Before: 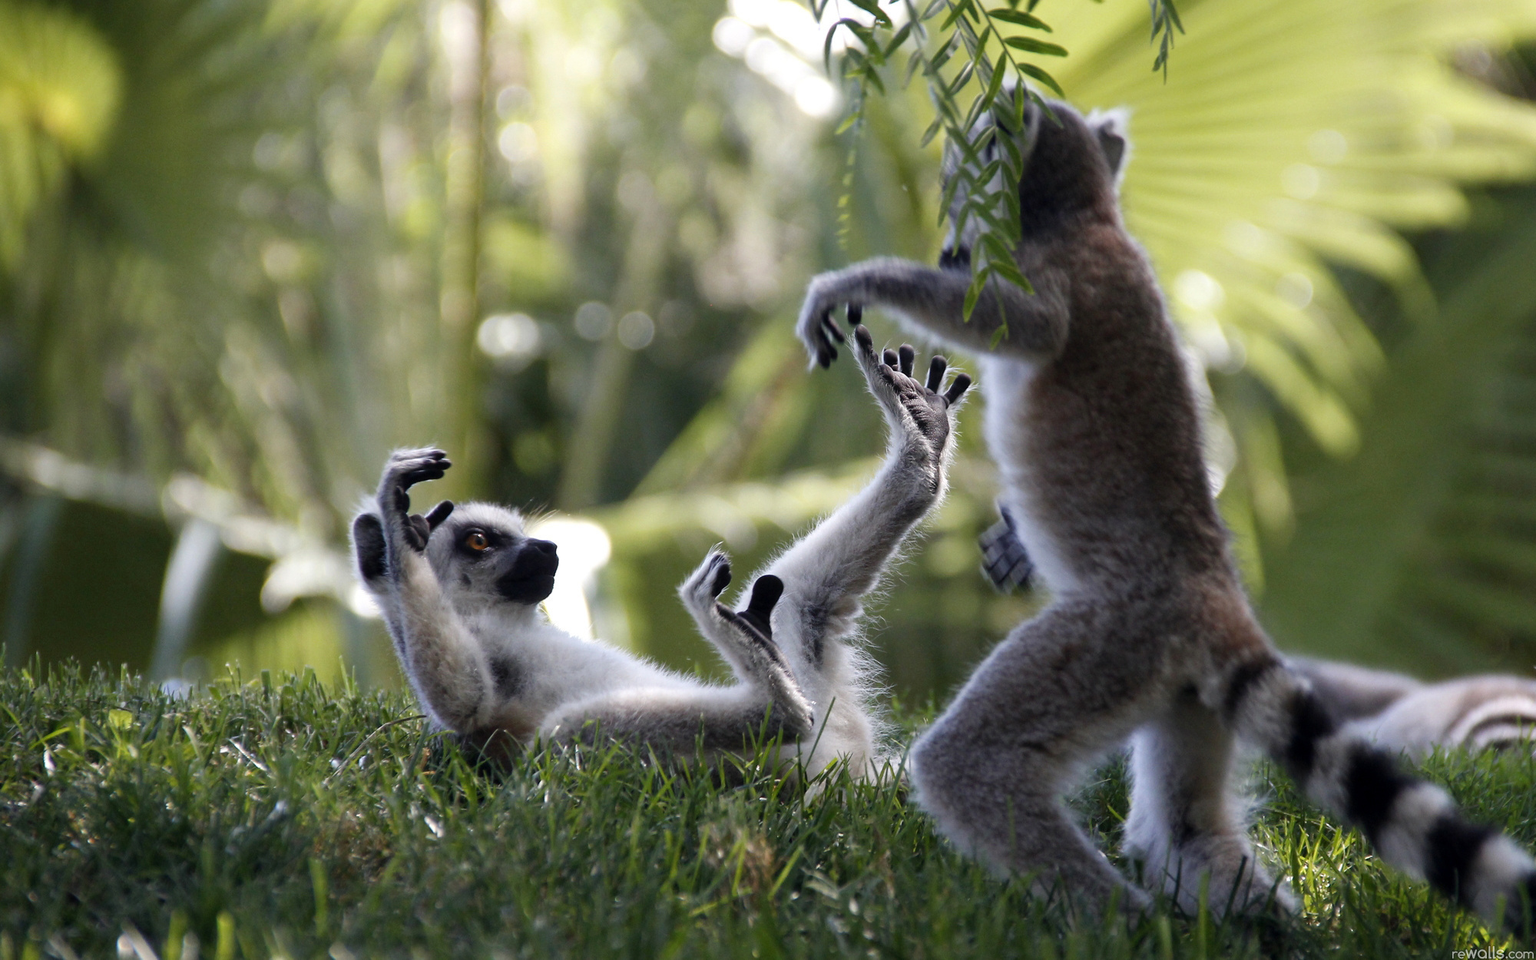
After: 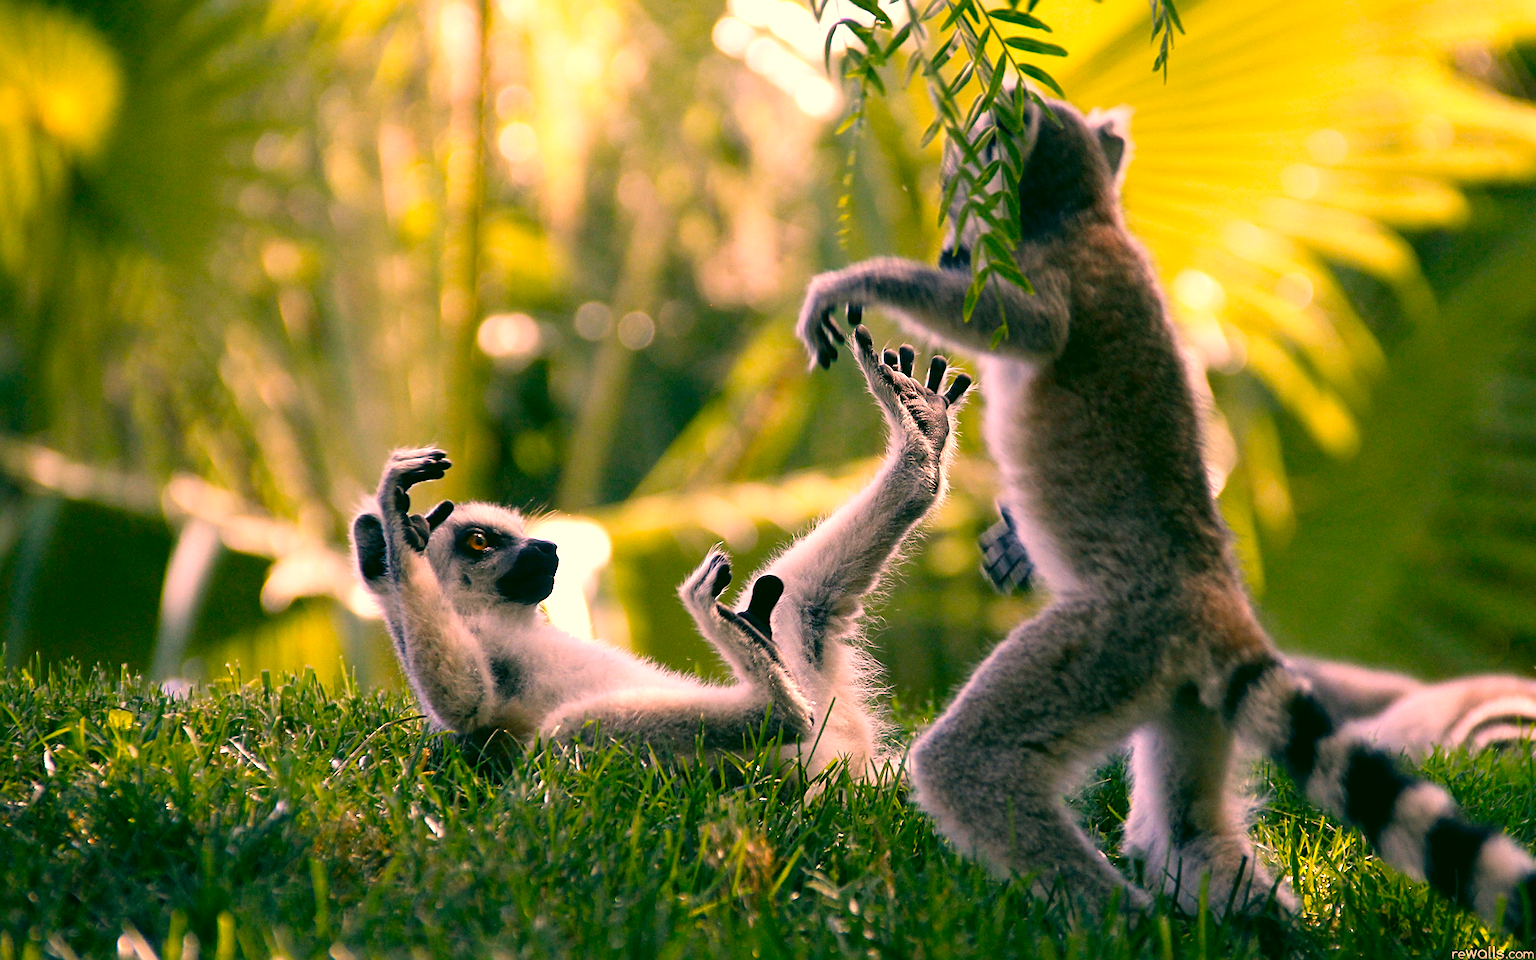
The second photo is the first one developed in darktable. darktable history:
white balance: red 1.188, blue 1.11
color balance: output saturation 120%
sharpen: on, module defaults
color correction: highlights a* 5.62, highlights b* 33.57, shadows a* -25.86, shadows b* 4.02
exposure: exposure 0.197 EV, compensate highlight preservation false
